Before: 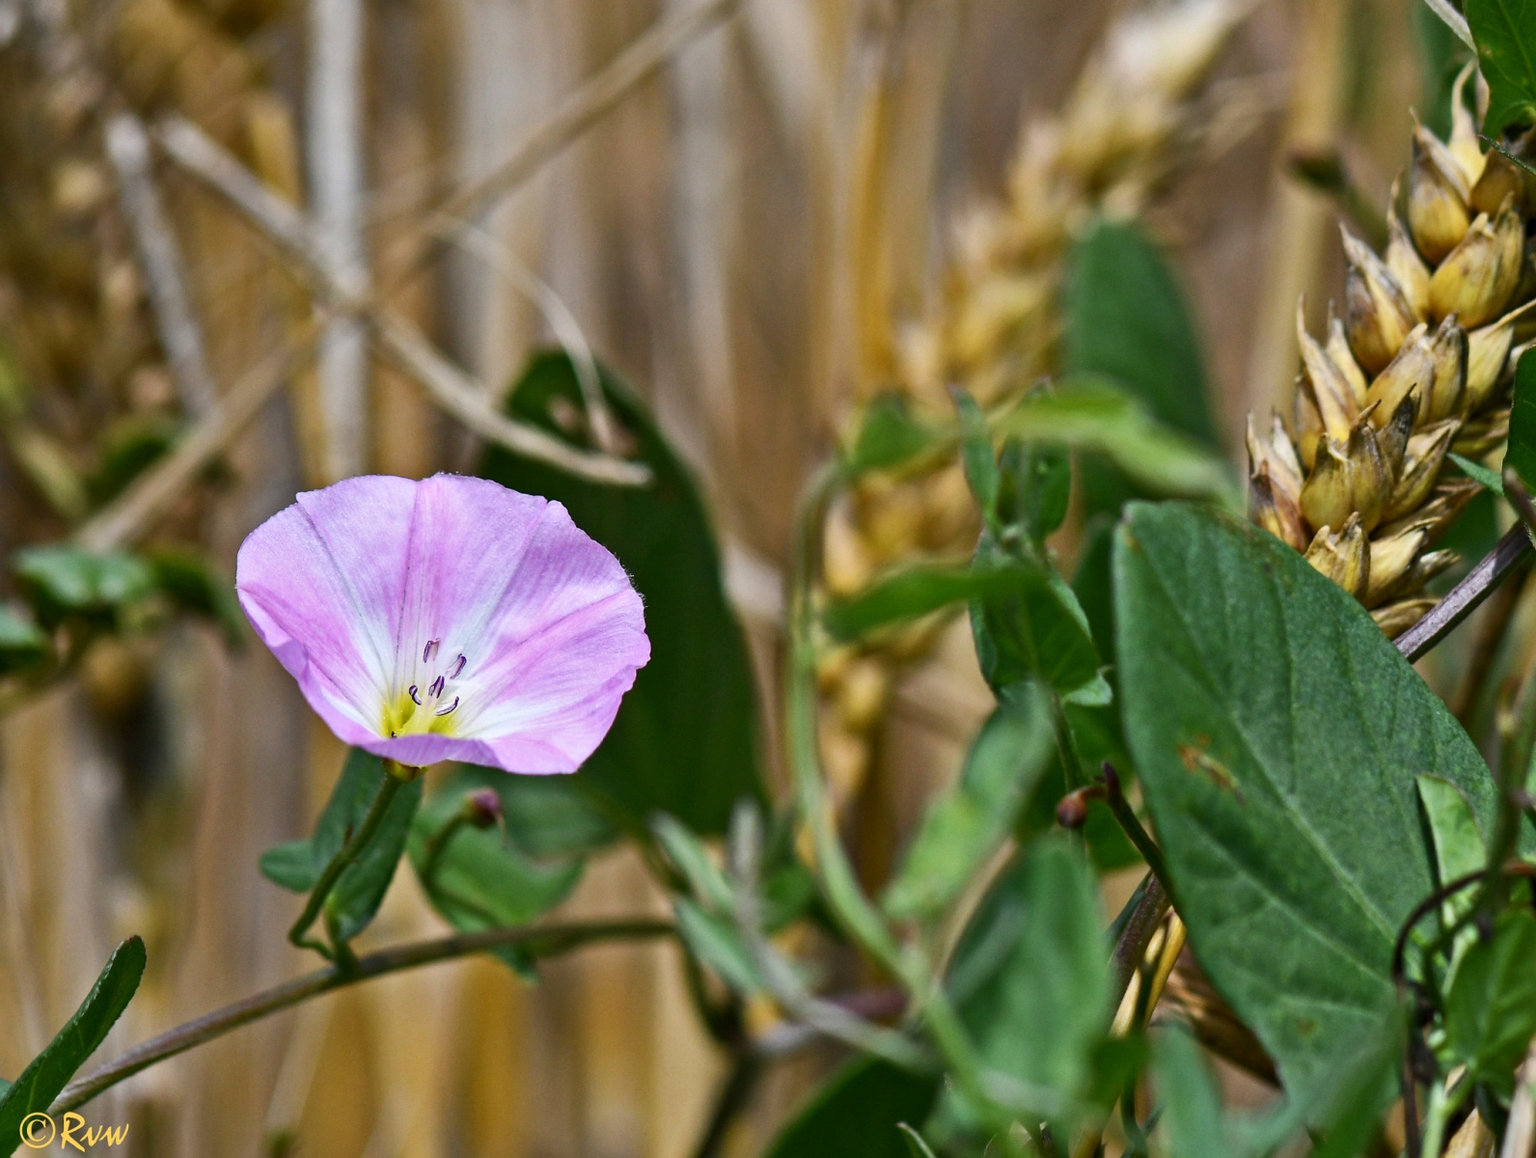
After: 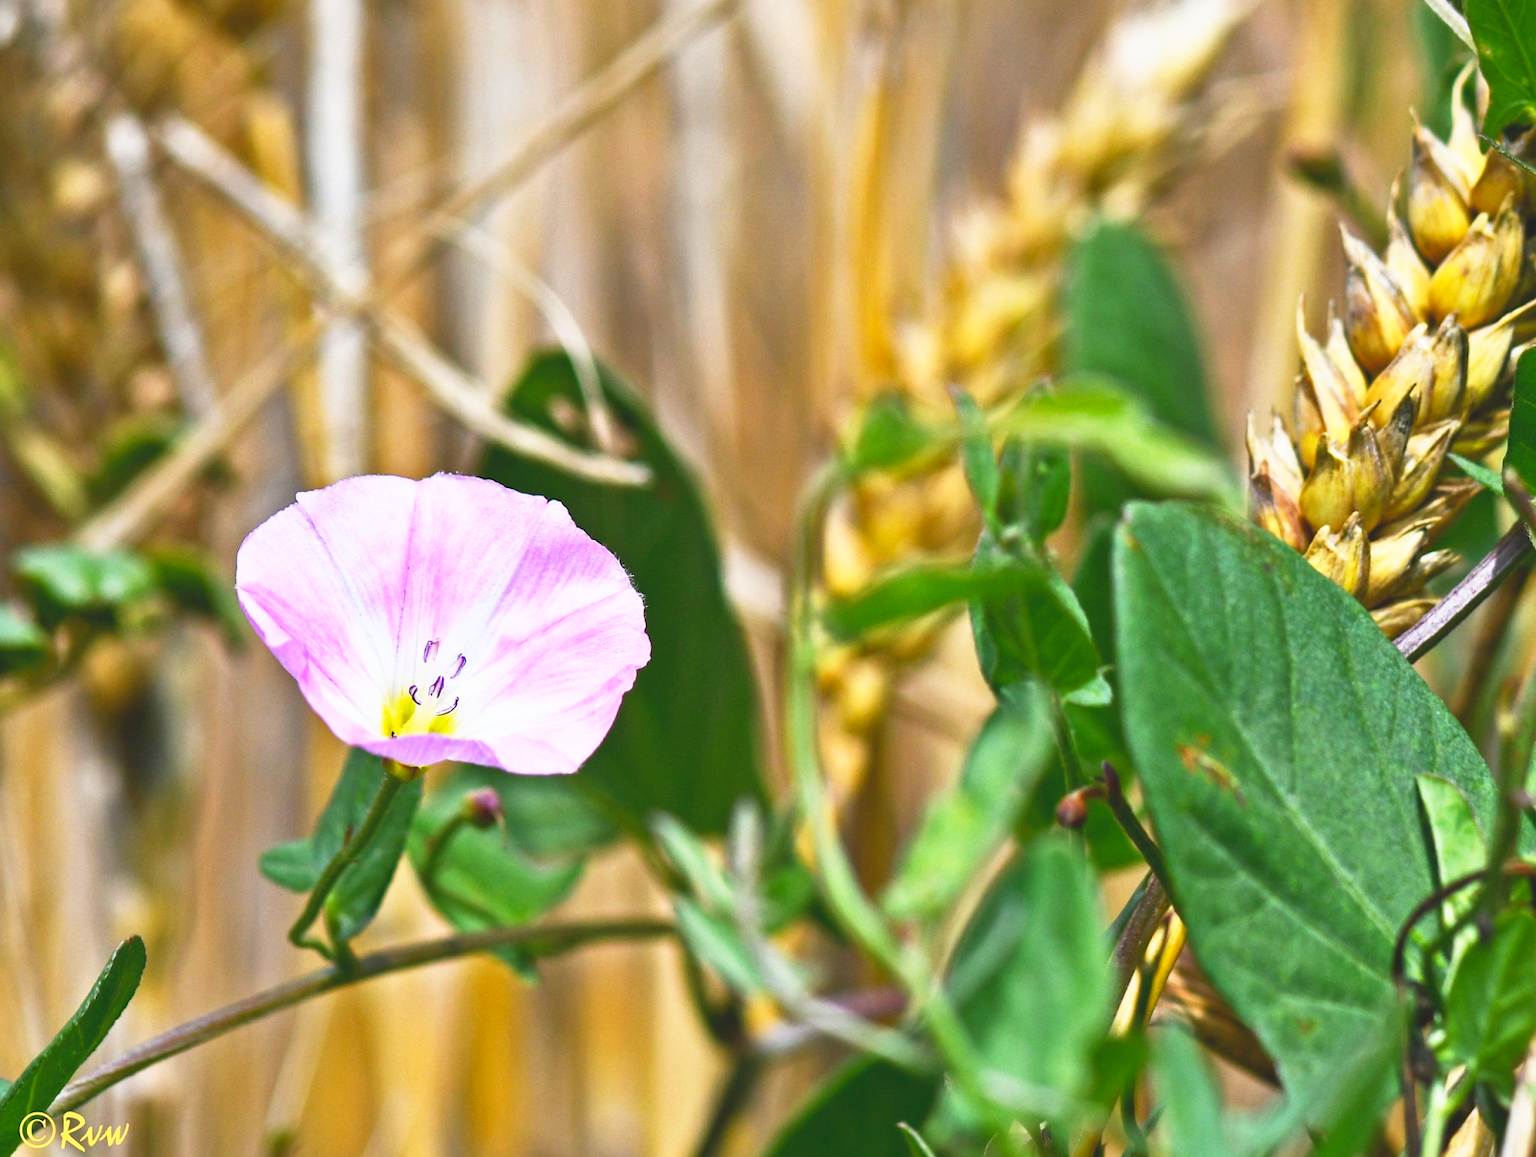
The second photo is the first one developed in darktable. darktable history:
lowpass: radius 0.1, contrast 0.85, saturation 1.1, unbound 0
base curve: curves: ch0 [(0, 0) (0.495, 0.917) (1, 1)], preserve colors none
